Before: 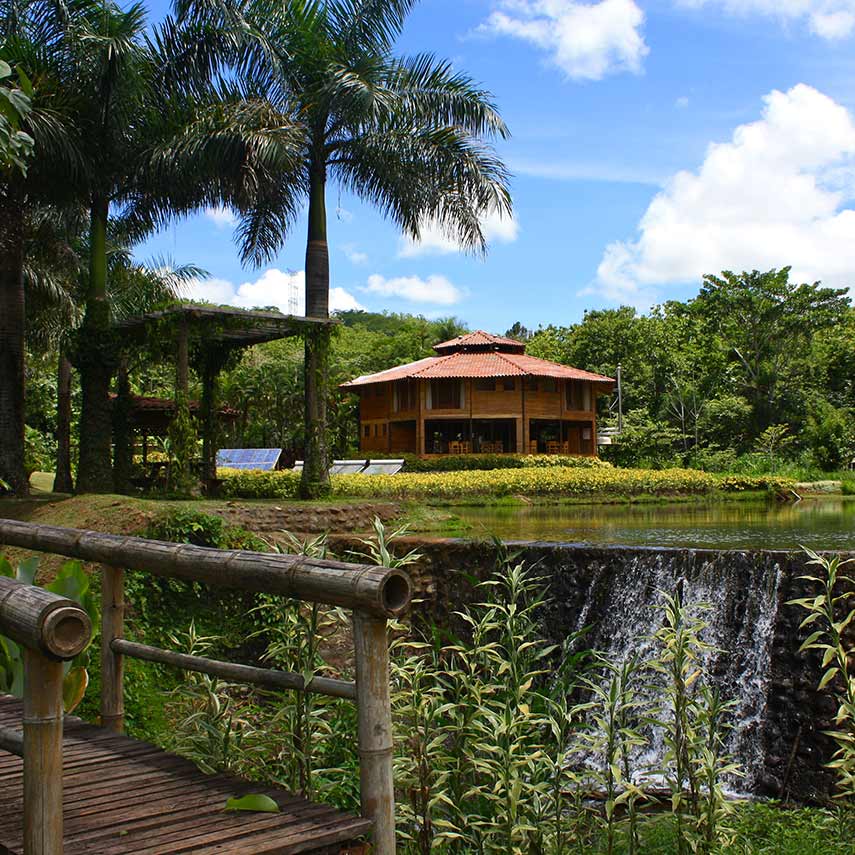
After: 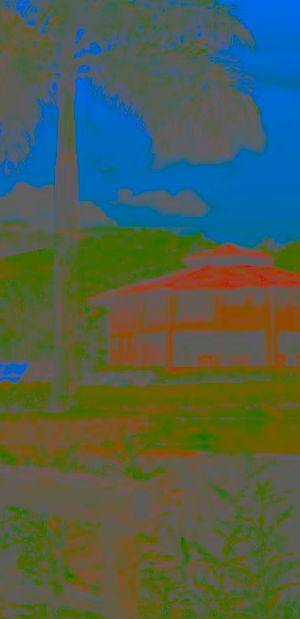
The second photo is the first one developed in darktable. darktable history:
crop and rotate: left 29.476%, top 10.214%, right 35.32%, bottom 17.333%
sharpen: on, module defaults
tone equalizer: -8 EV -0.417 EV, -7 EV -0.389 EV, -6 EV -0.333 EV, -5 EV -0.222 EV, -3 EV 0.222 EV, -2 EV 0.333 EV, -1 EV 0.389 EV, +0 EV 0.417 EV, edges refinement/feathering 500, mask exposure compensation -1.57 EV, preserve details no
contrast brightness saturation: contrast -0.99, brightness -0.17, saturation 0.75
color balance: input saturation 99%
